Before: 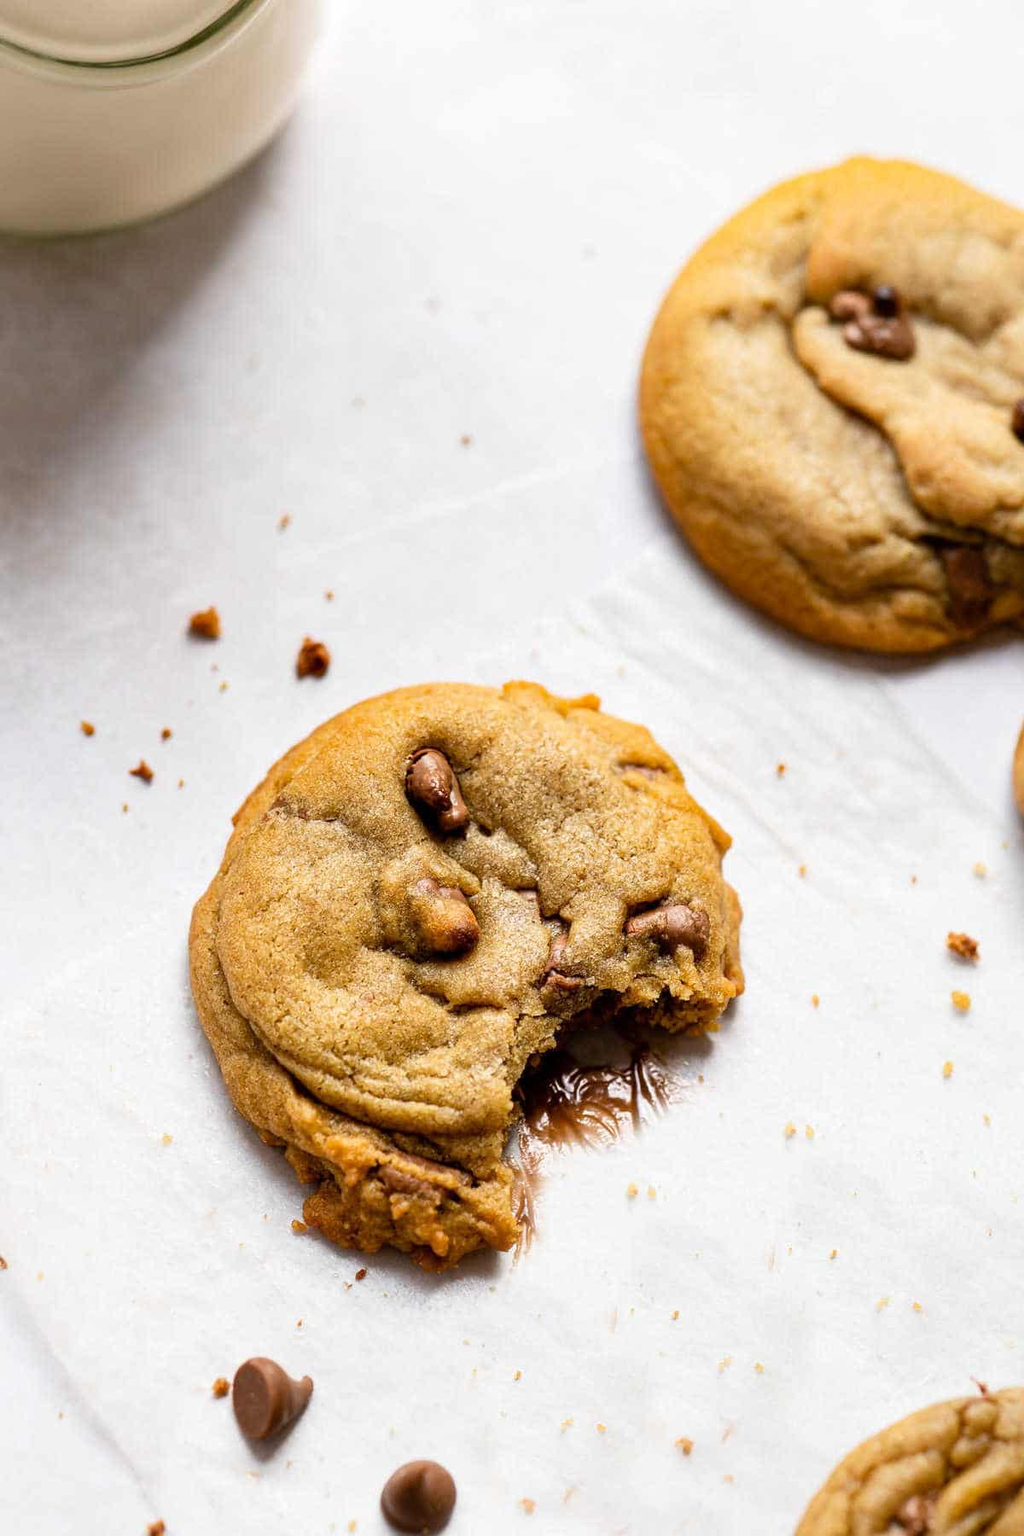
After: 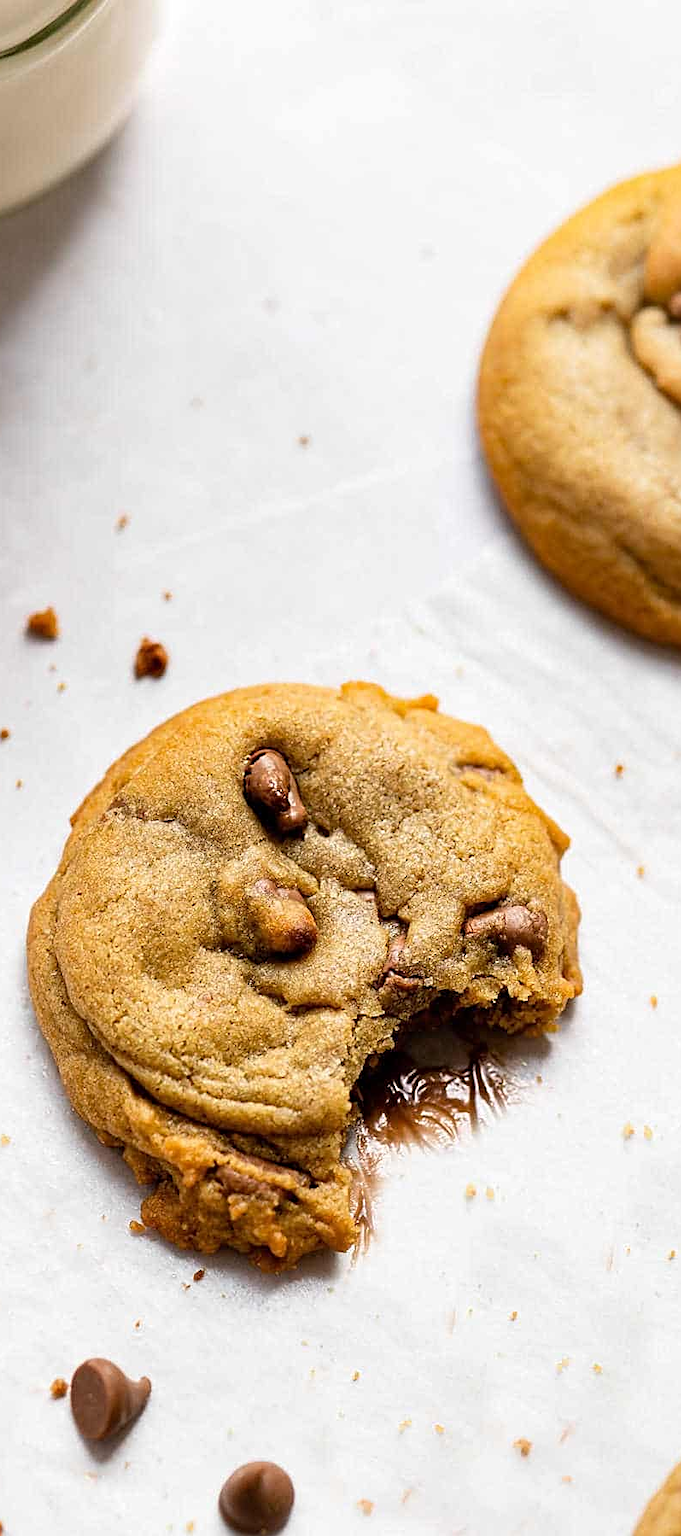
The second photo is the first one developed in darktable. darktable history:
sharpen: on, module defaults
crop and rotate: left 15.841%, right 17.651%
